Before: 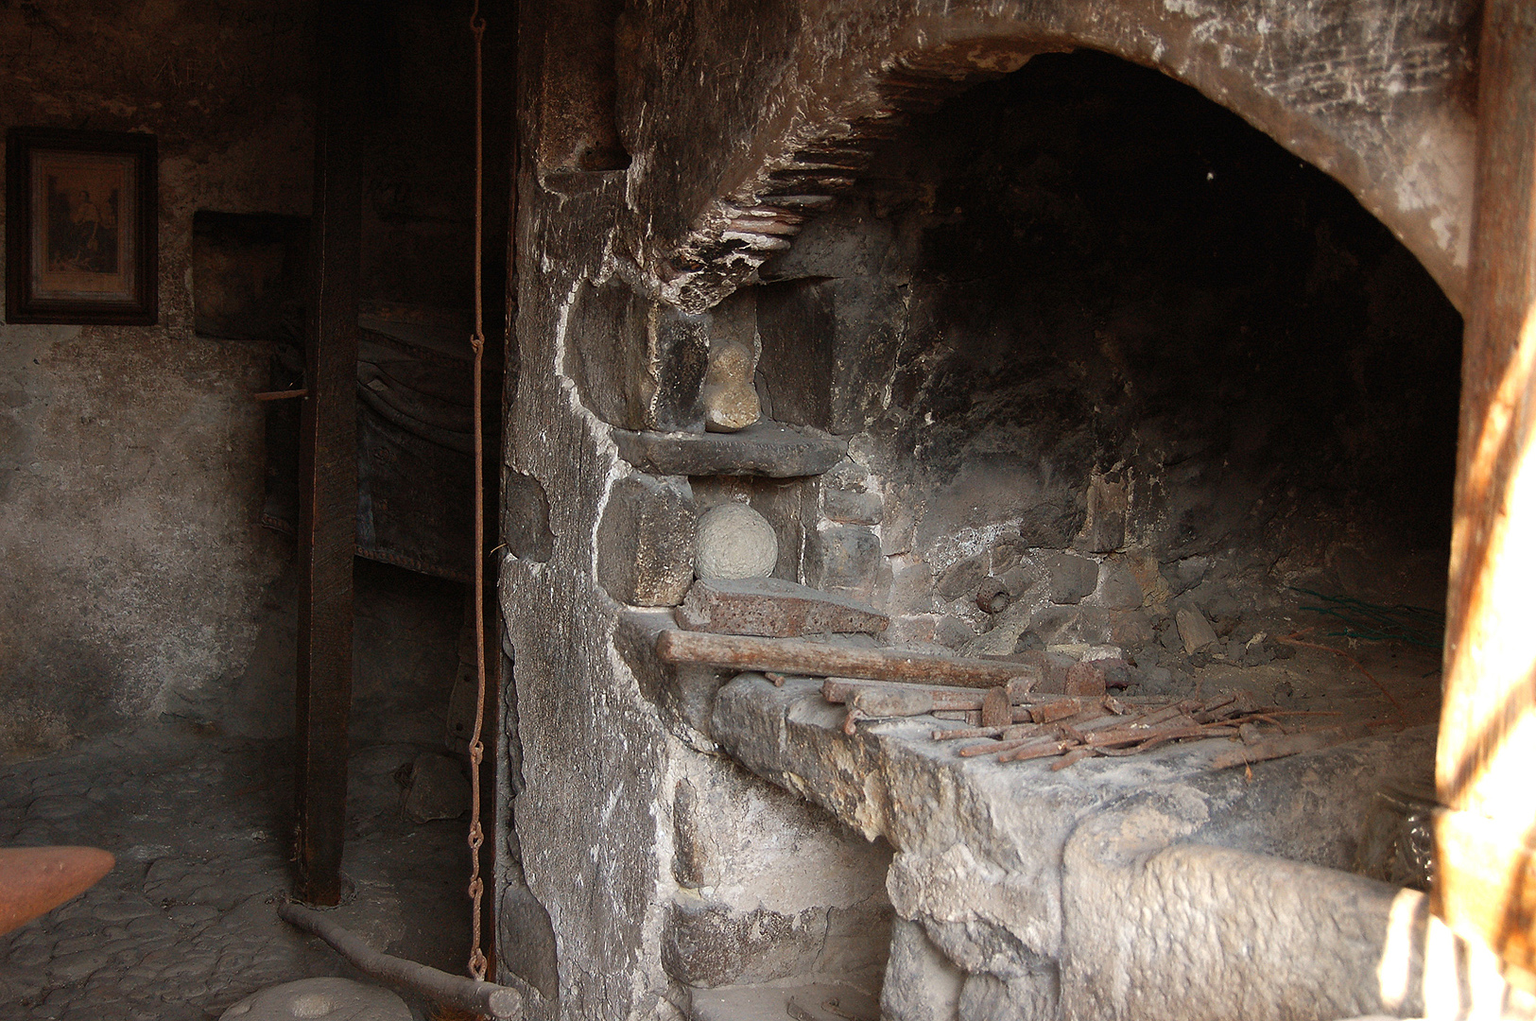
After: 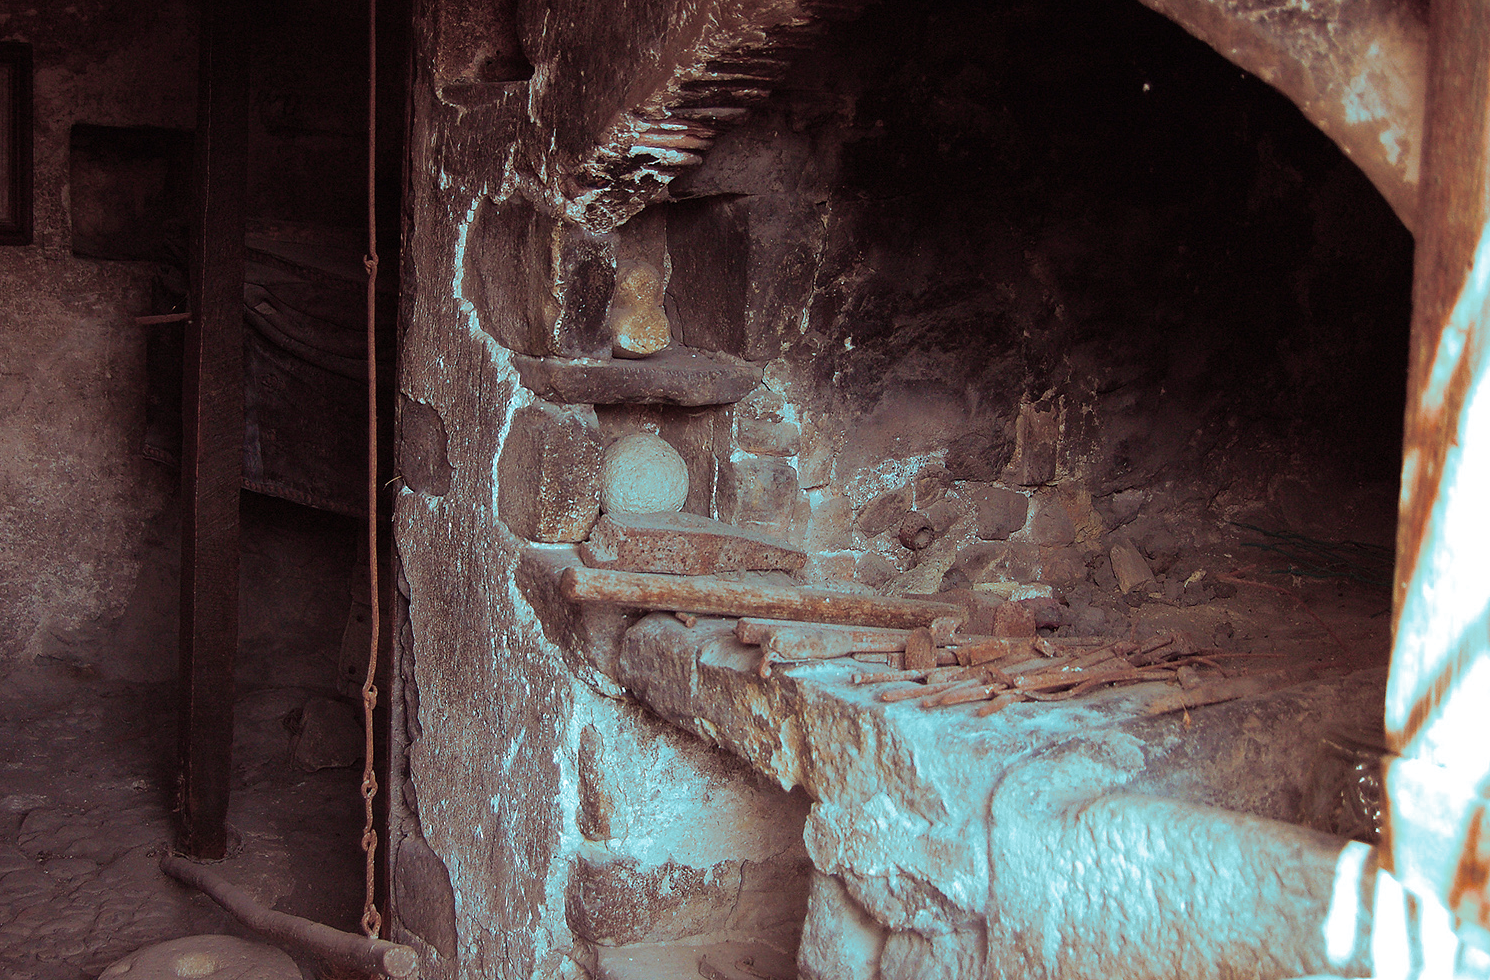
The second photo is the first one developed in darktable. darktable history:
split-toning: shadows › hue 327.6°, highlights › hue 198°, highlights › saturation 0.55, balance -21.25, compress 0%
velvia: strength 39.63%
crop and rotate: left 8.262%, top 9.226%
